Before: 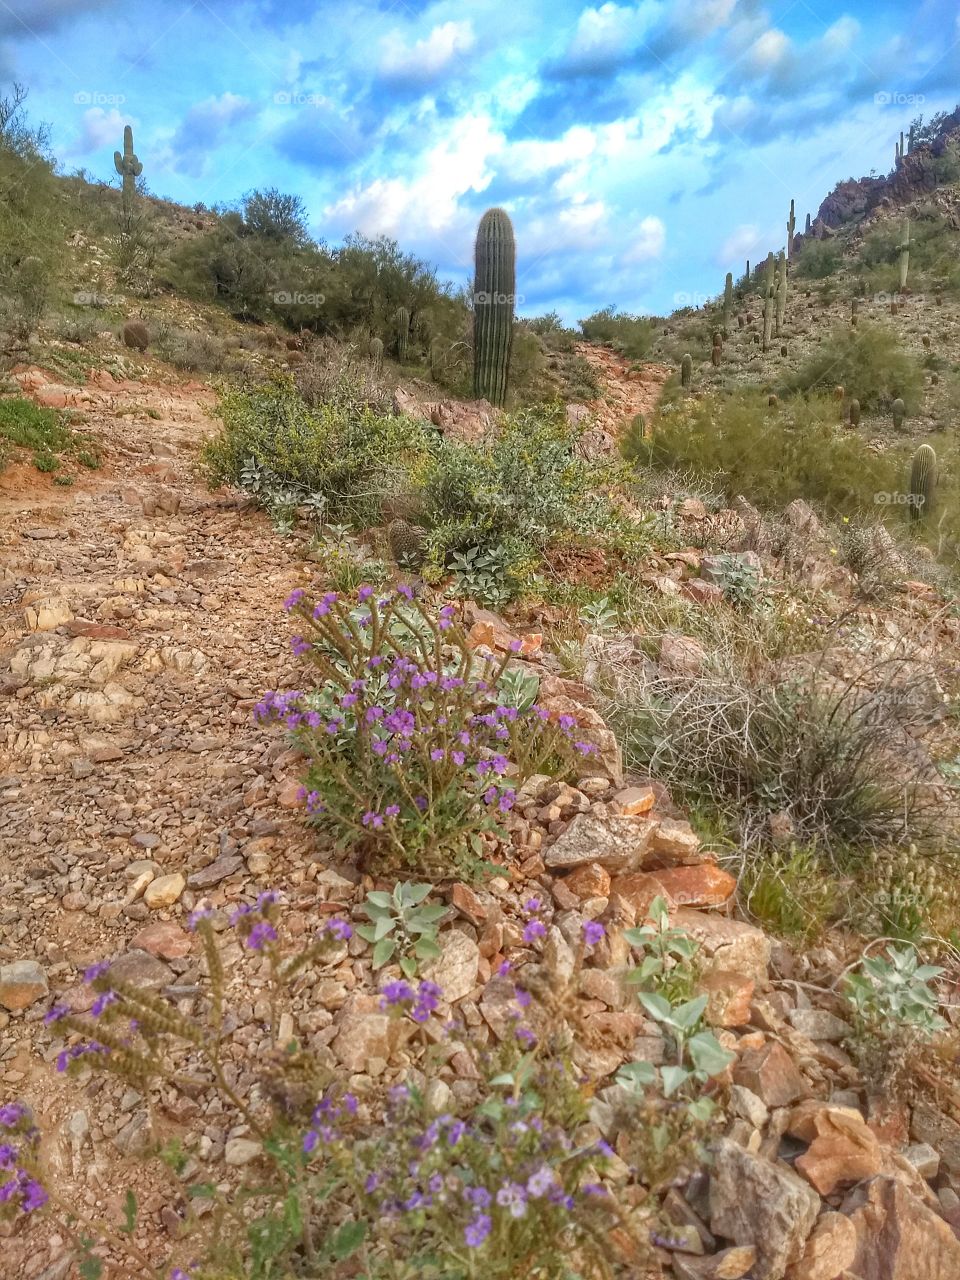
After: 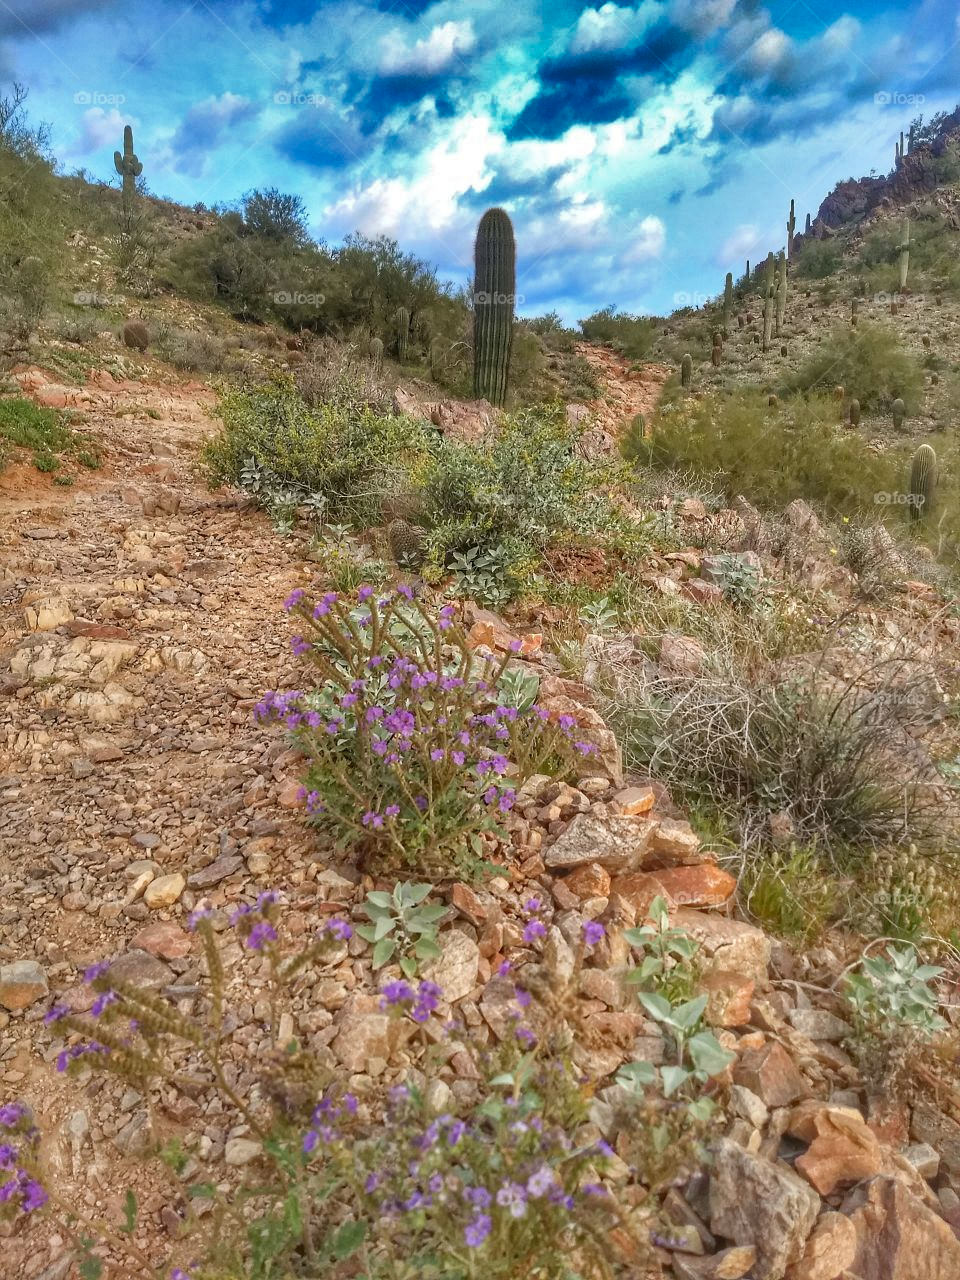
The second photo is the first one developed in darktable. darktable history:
exposure: black level correction 0, compensate exposure bias true, compensate highlight preservation false
shadows and highlights: shadows 20.97, highlights -82.03, soften with gaussian
